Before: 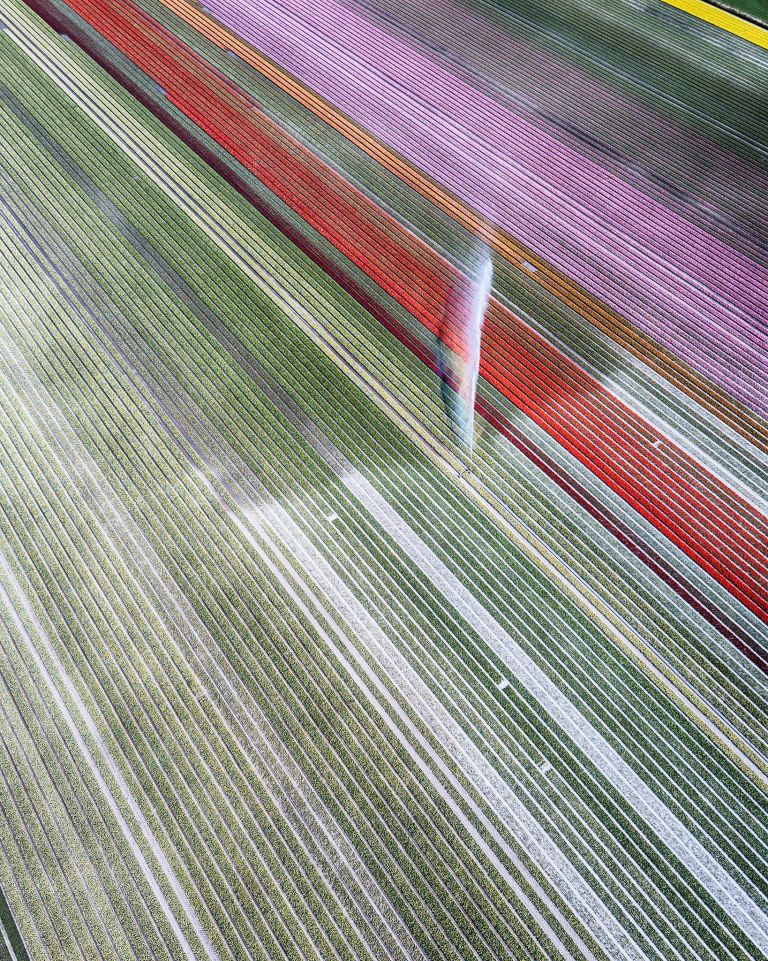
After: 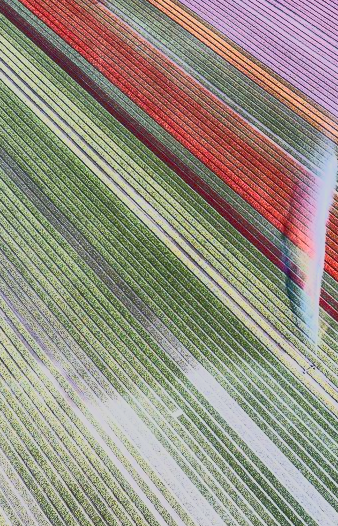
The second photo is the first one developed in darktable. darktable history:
levels: levels [0, 0.498, 0.996]
crop: left 20.248%, top 10.86%, right 35.675%, bottom 34.321%
tone curve: curves: ch0 [(0, 0.148) (0.191, 0.225) (0.39, 0.373) (0.669, 0.716) (0.847, 0.818) (1, 0.839)]
